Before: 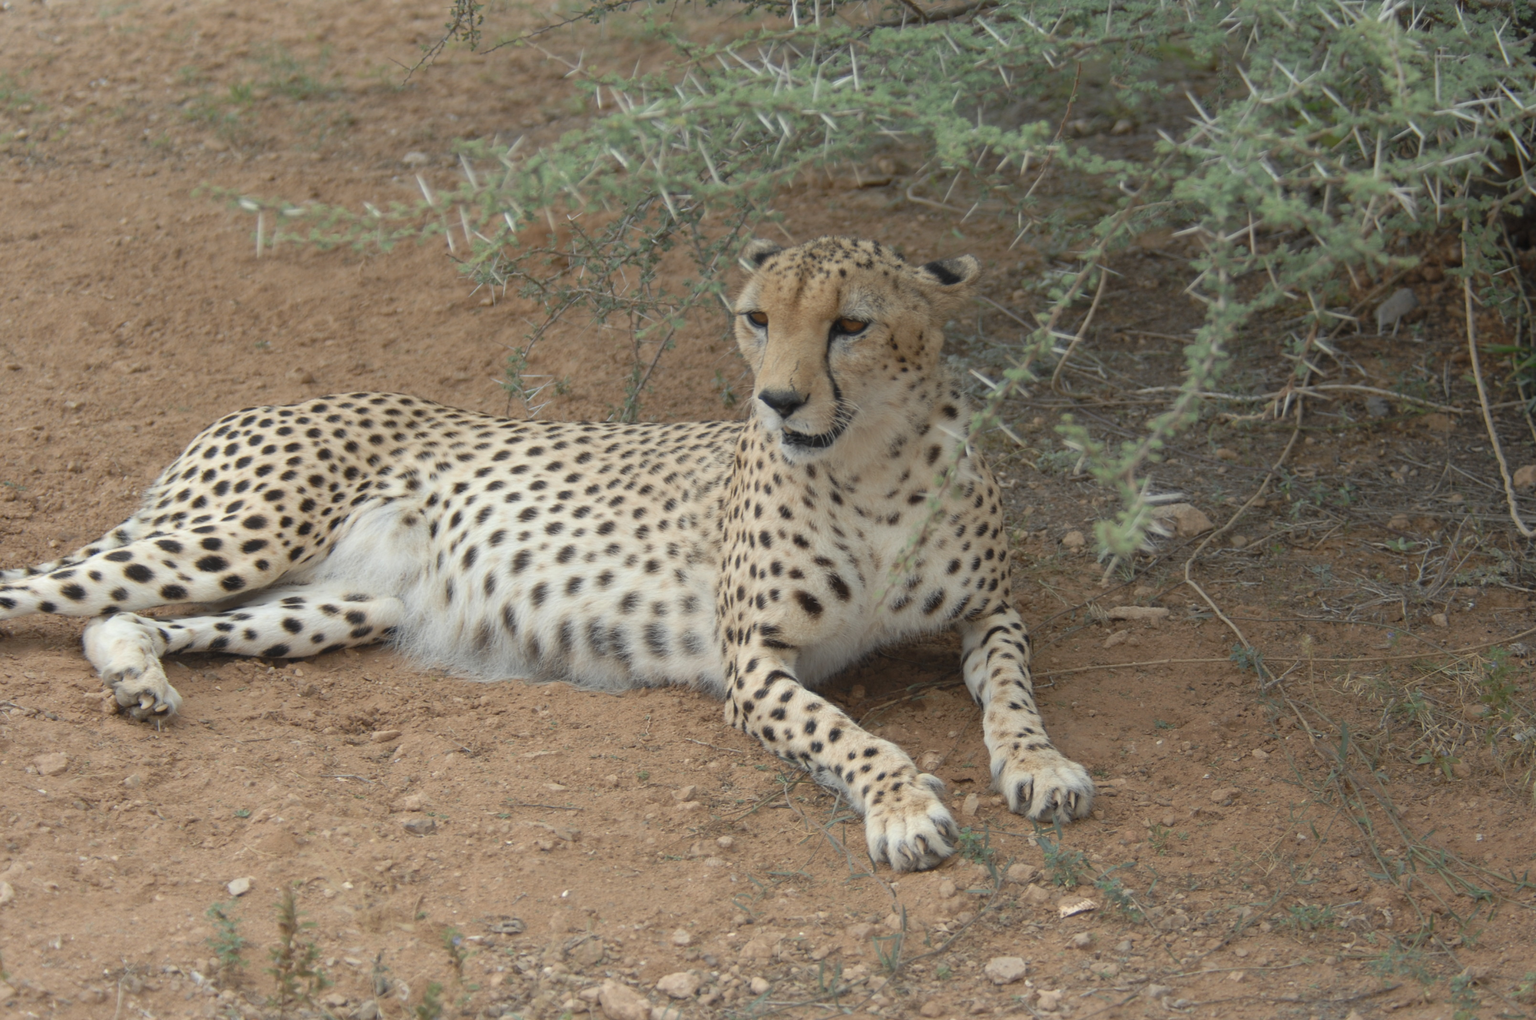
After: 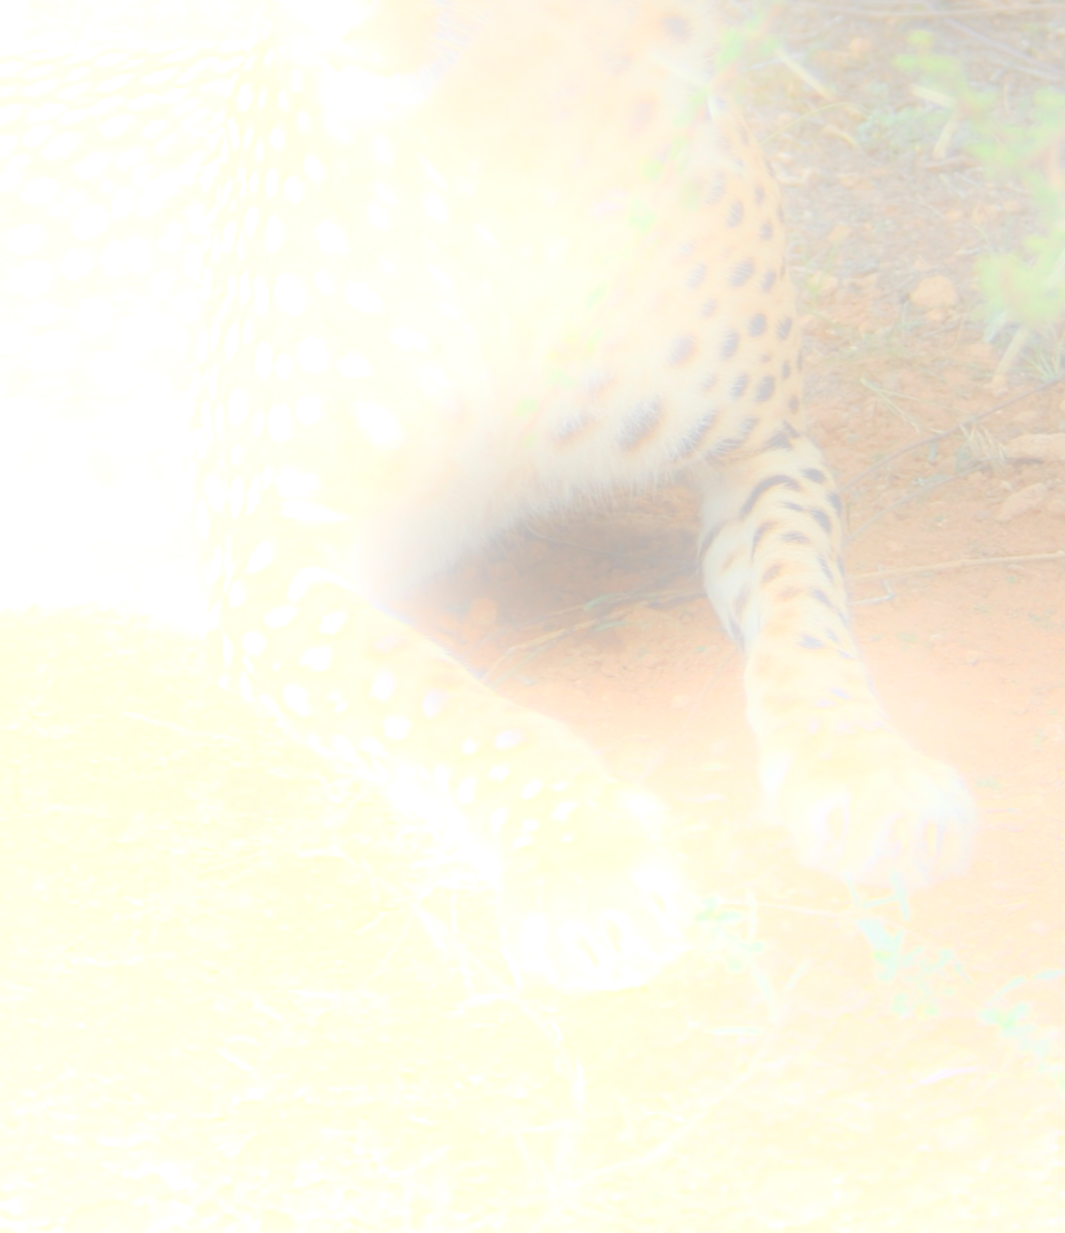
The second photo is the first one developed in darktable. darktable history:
local contrast: on, module defaults
crop: left 40.878%, top 39.176%, right 25.993%, bottom 3.081%
bloom: size 25%, threshold 5%, strength 90%
